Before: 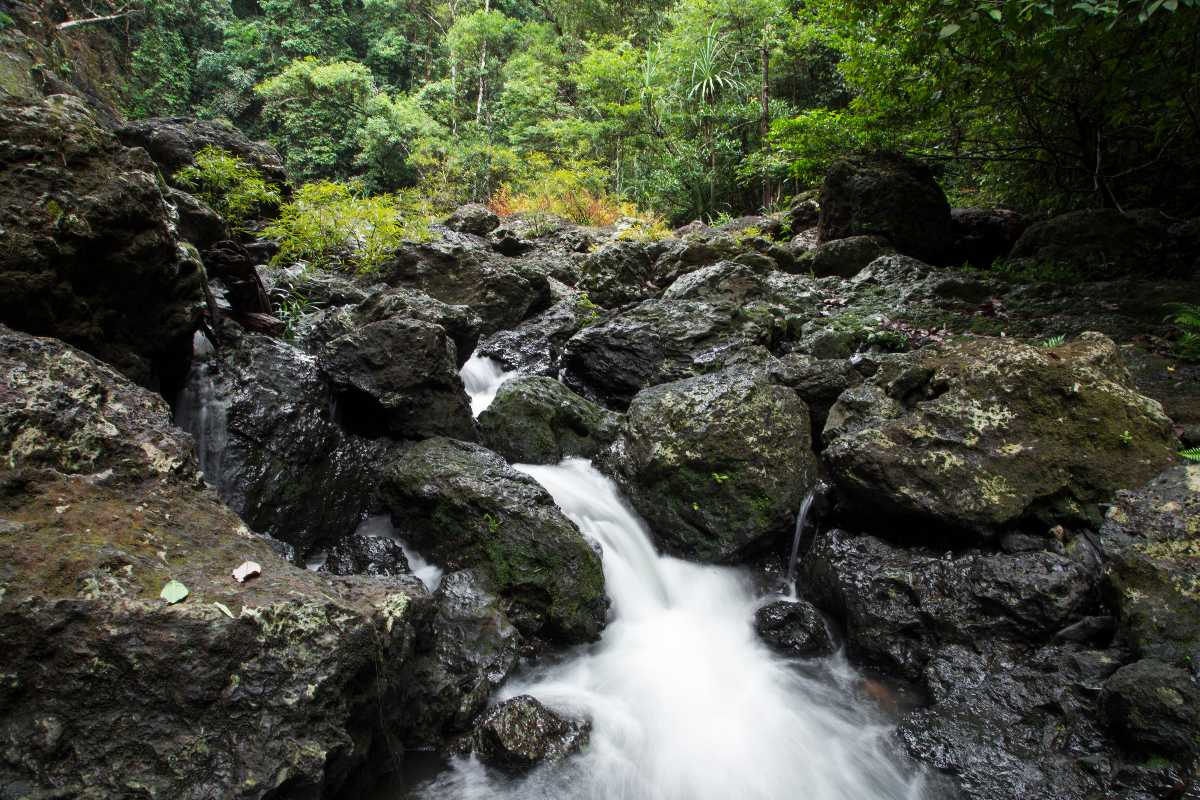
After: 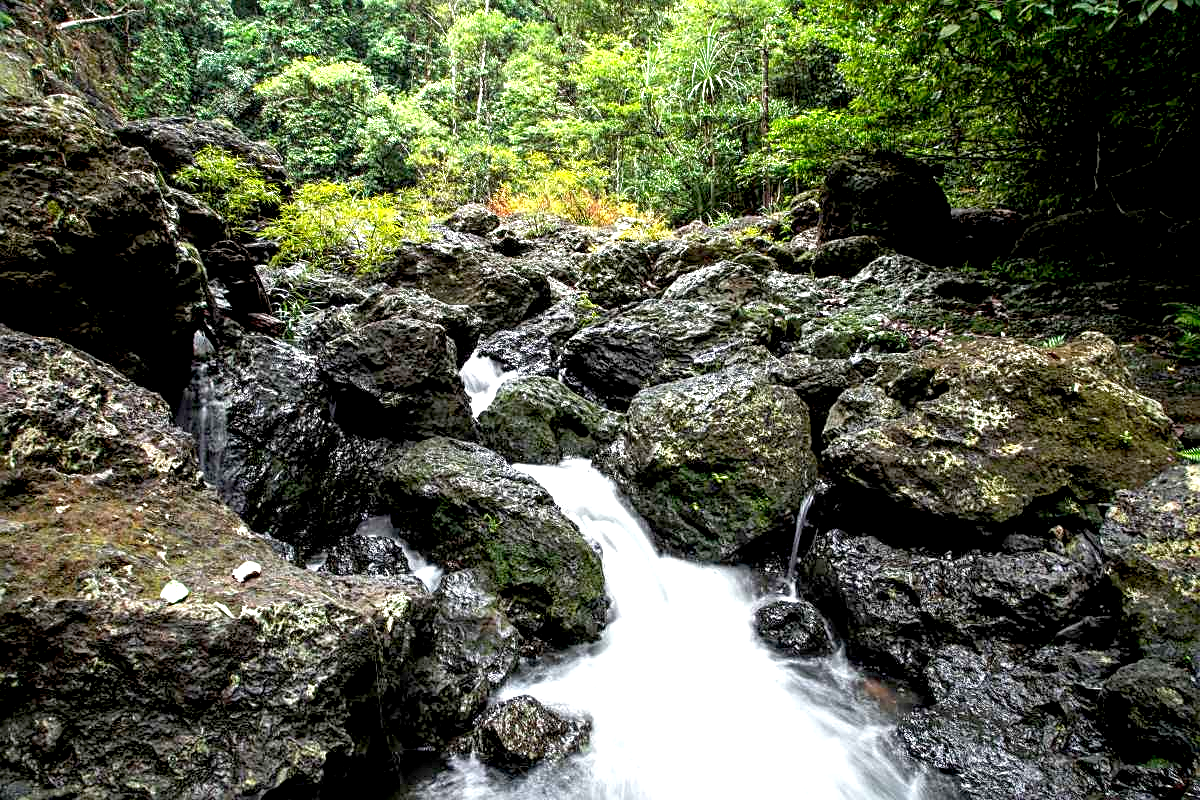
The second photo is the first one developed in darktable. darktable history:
exposure: black level correction 0.008, exposure 0.981 EV, compensate highlight preservation false
sharpen: on, module defaults
local contrast: detail 130%
